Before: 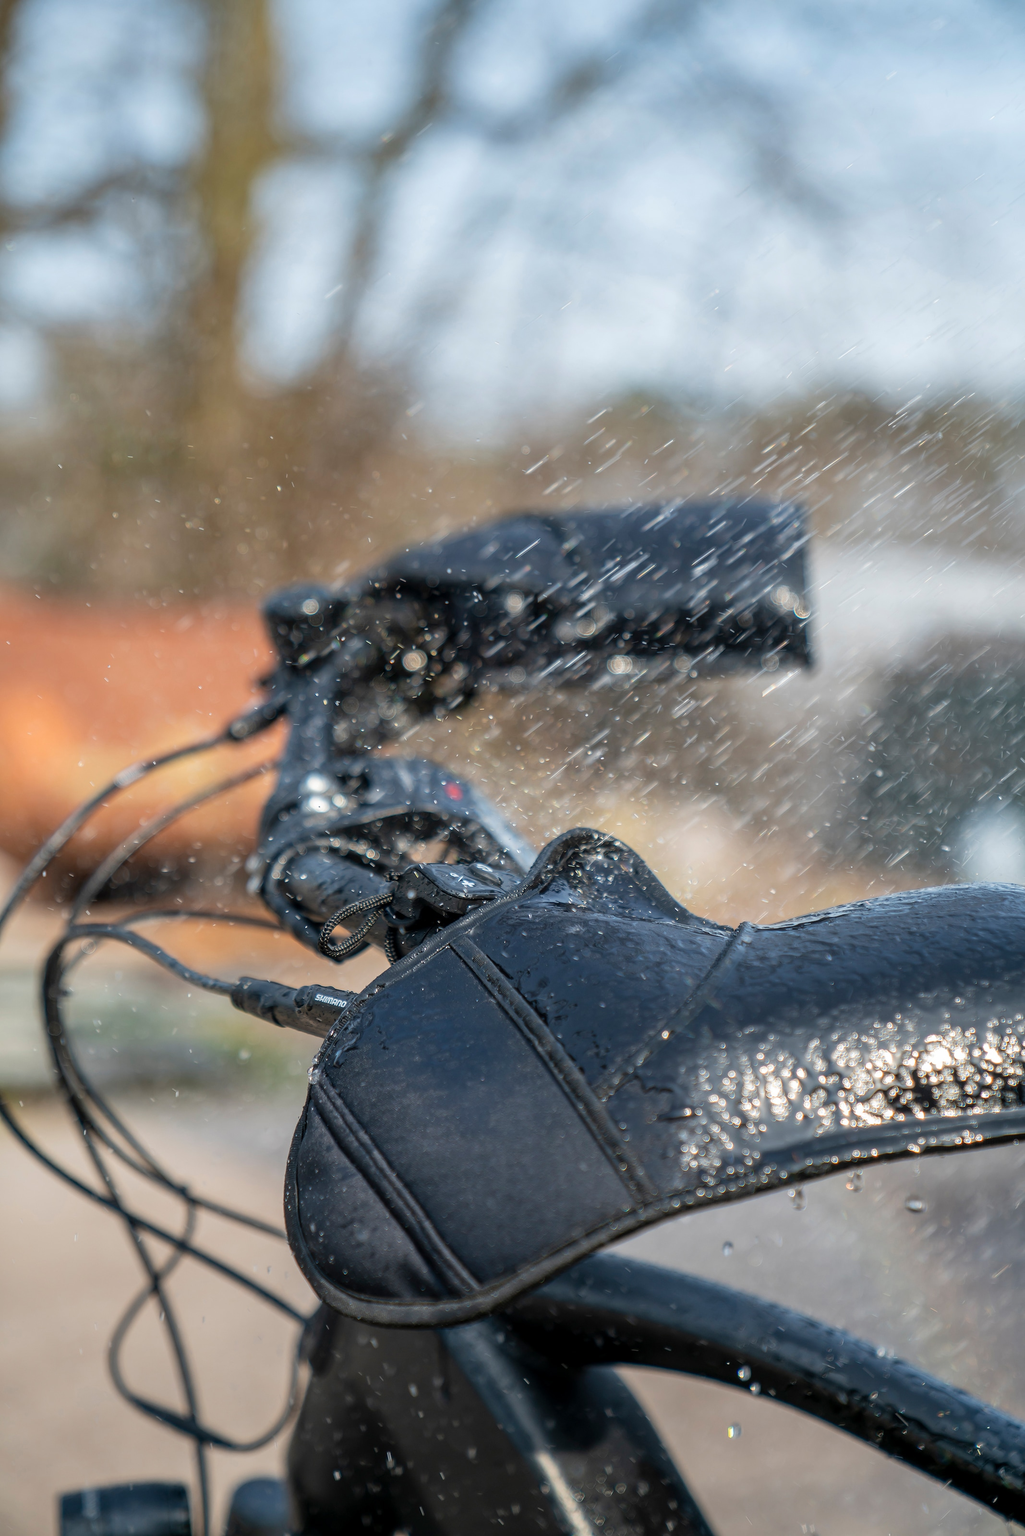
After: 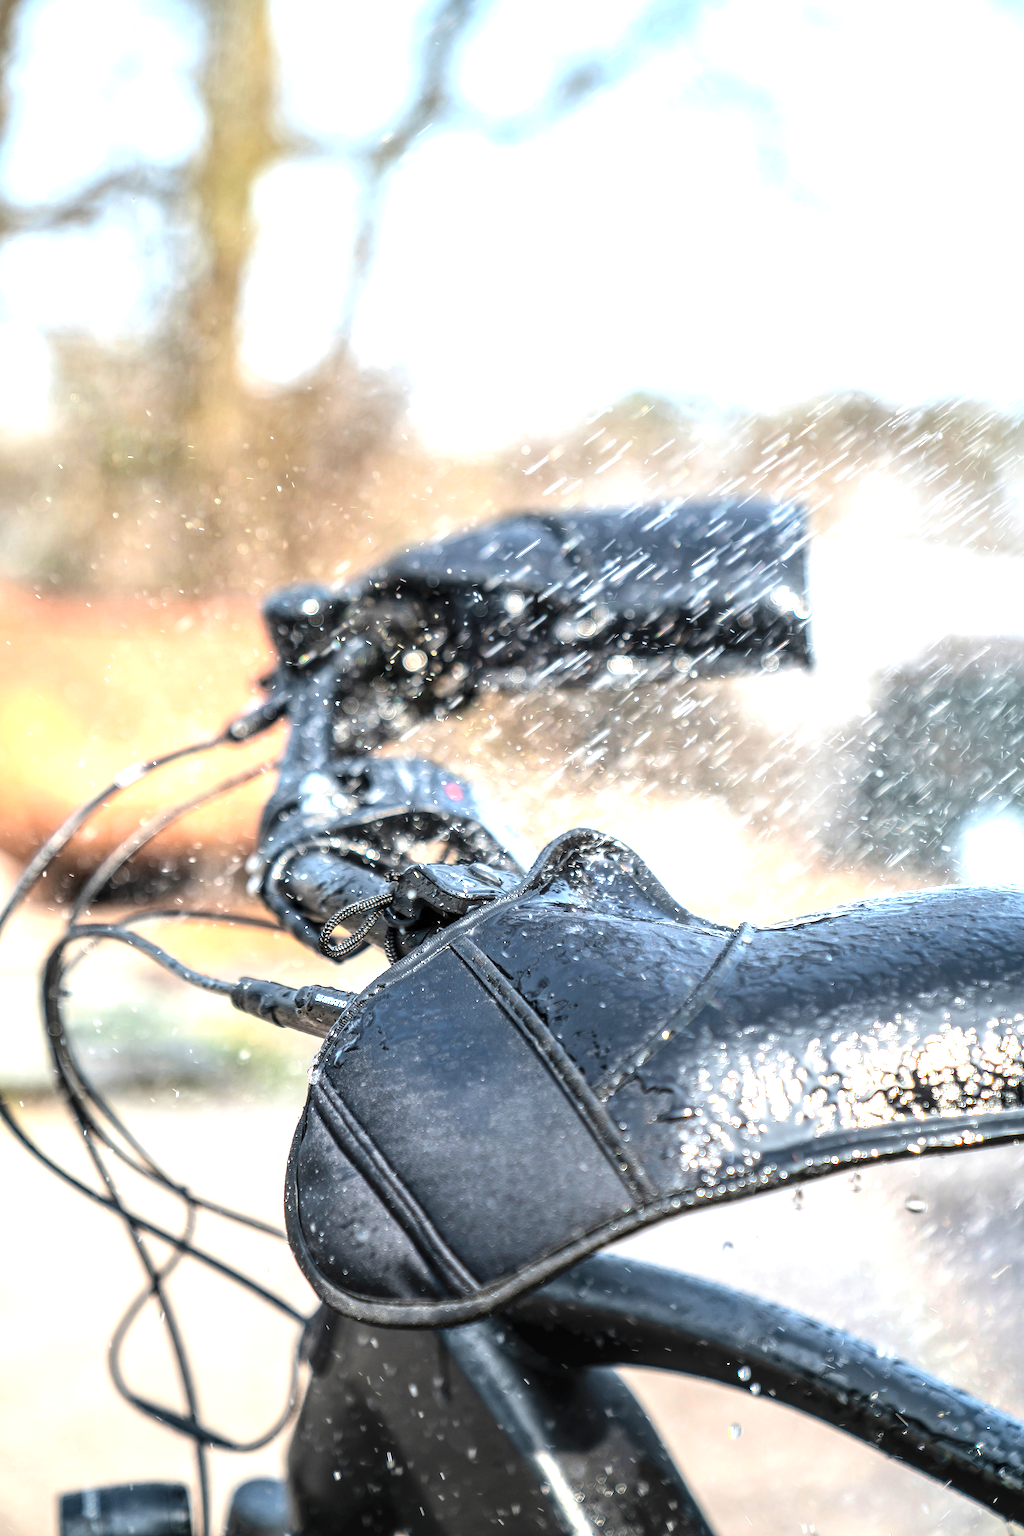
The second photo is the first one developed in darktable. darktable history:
contrast brightness saturation: brightness 0.15
tone equalizer: -8 EV -1.08 EV, -7 EV -1.01 EV, -6 EV -0.867 EV, -5 EV -0.578 EV, -3 EV 0.578 EV, -2 EV 0.867 EV, -1 EV 1.01 EV, +0 EV 1.08 EV, edges refinement/feathering 500, mask exposure compensation -1.57 EV, preserve details no
exposure: black level correction 0, exposure 0.7 EV, compensate exposure bias true, compensate highlight preservation false
local contrast: on, module defaults
